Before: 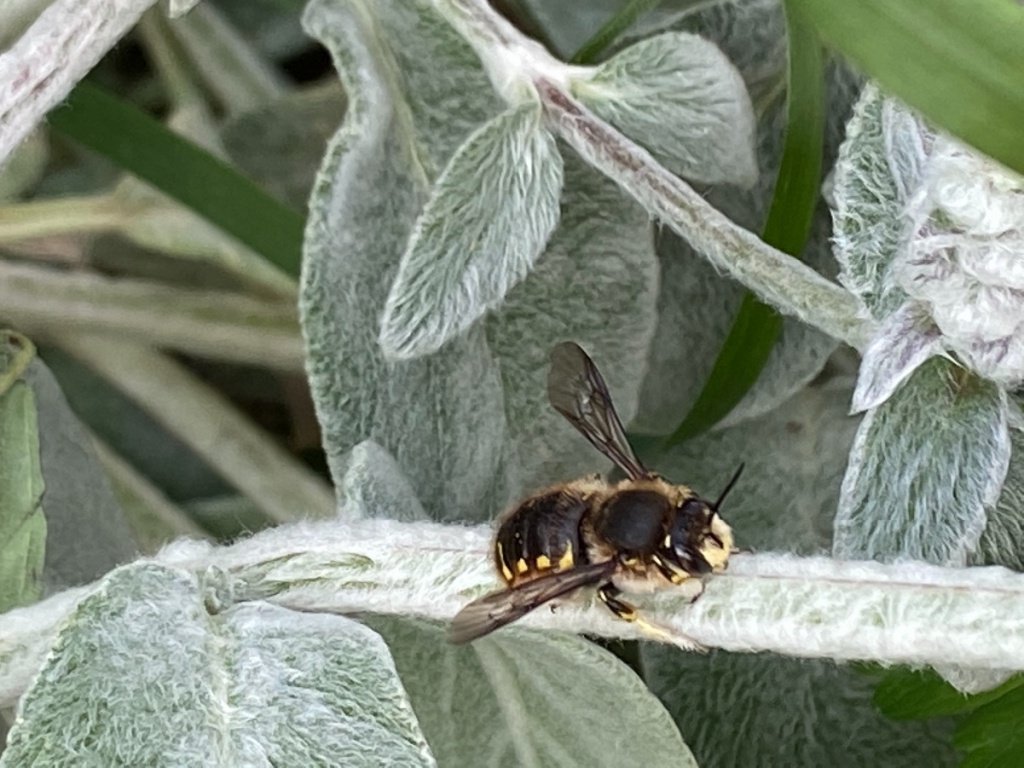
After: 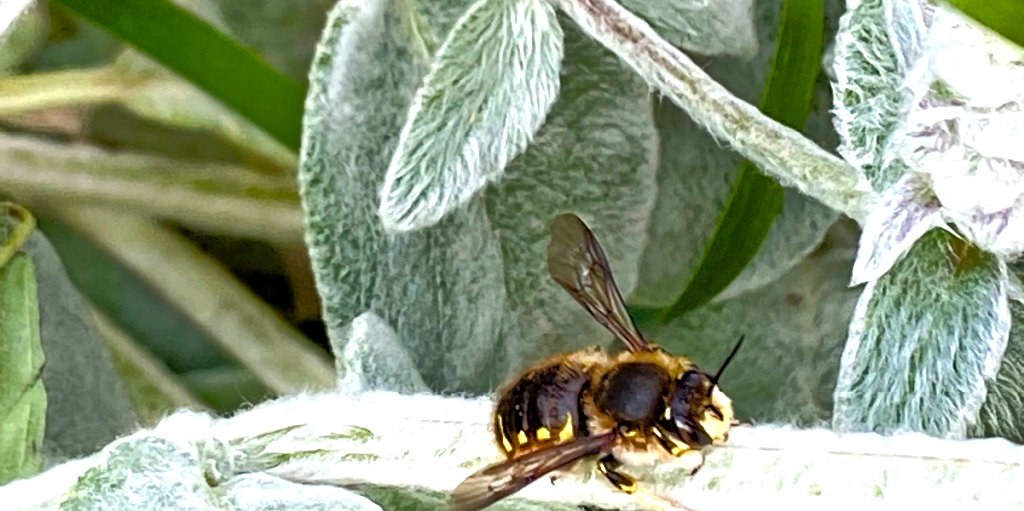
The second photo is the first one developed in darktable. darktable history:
color balance rgb: global offset › luminance -0.37%, perceptual saturation grading › highlights -17.77%, perceptual saturation grading › mid-tones 33.1%, perceptual saturation grading › shadows 50.52%, perceptual brilliance grading › highlights 20%, perceptual brilliance grading › mid-tones 20%, perceptual brilliance grading › shadows -20%, global vibrance 50%
crop: top 16.727%, bottom 16.727%
tone equalizer: -8 EV -0.528 EV, -7 EV -0.319 EV, -6 EV -0.083 EV, -5 EV 0.413 EV, -4 EV 0.985 EV, -3 EV 0.791 EV, -2 EV -0.01 EV, -1 EV 0.14 EV, +0 EV -0.012 EV, smoothing 1
